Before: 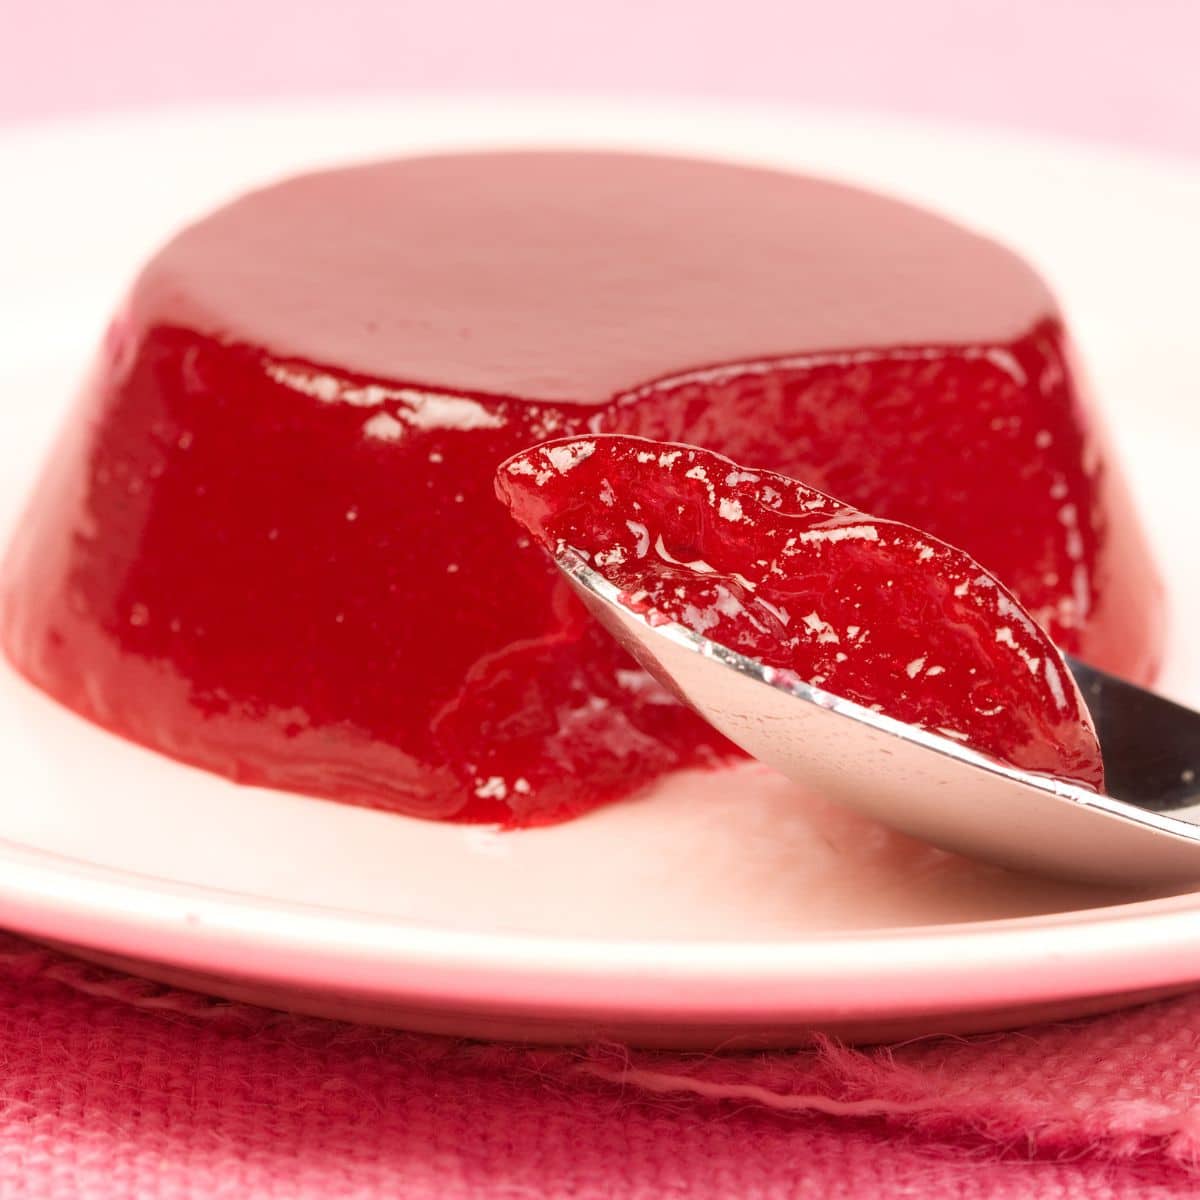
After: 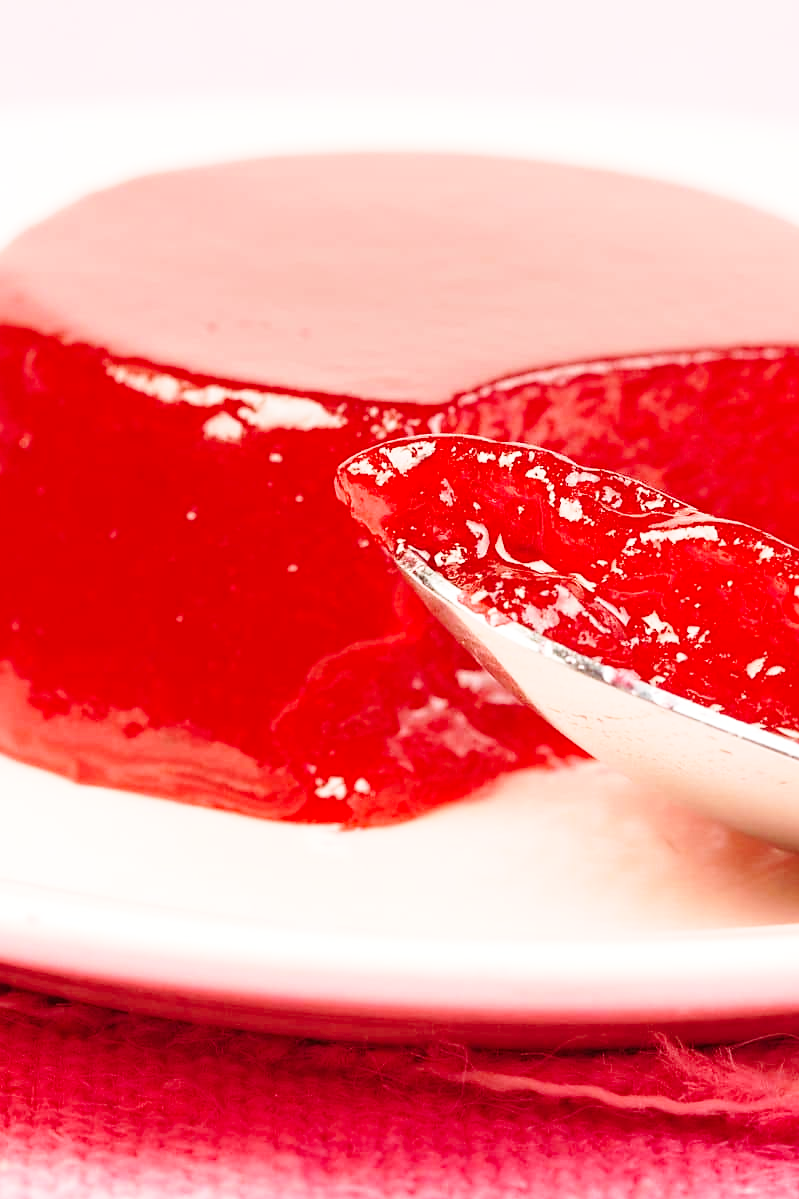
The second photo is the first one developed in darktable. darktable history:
base curve: curves: ch0 [(0, 0) (0.028, 0.03) (0.121, 0.232) (0.46, 0.748) (0.859, 0.968) (1, 1)], preserve colors none
sharpen: radius 1.864, amount 0.398, threshold 1.271
crop and rotate: left 13.342%, right 19.991%
